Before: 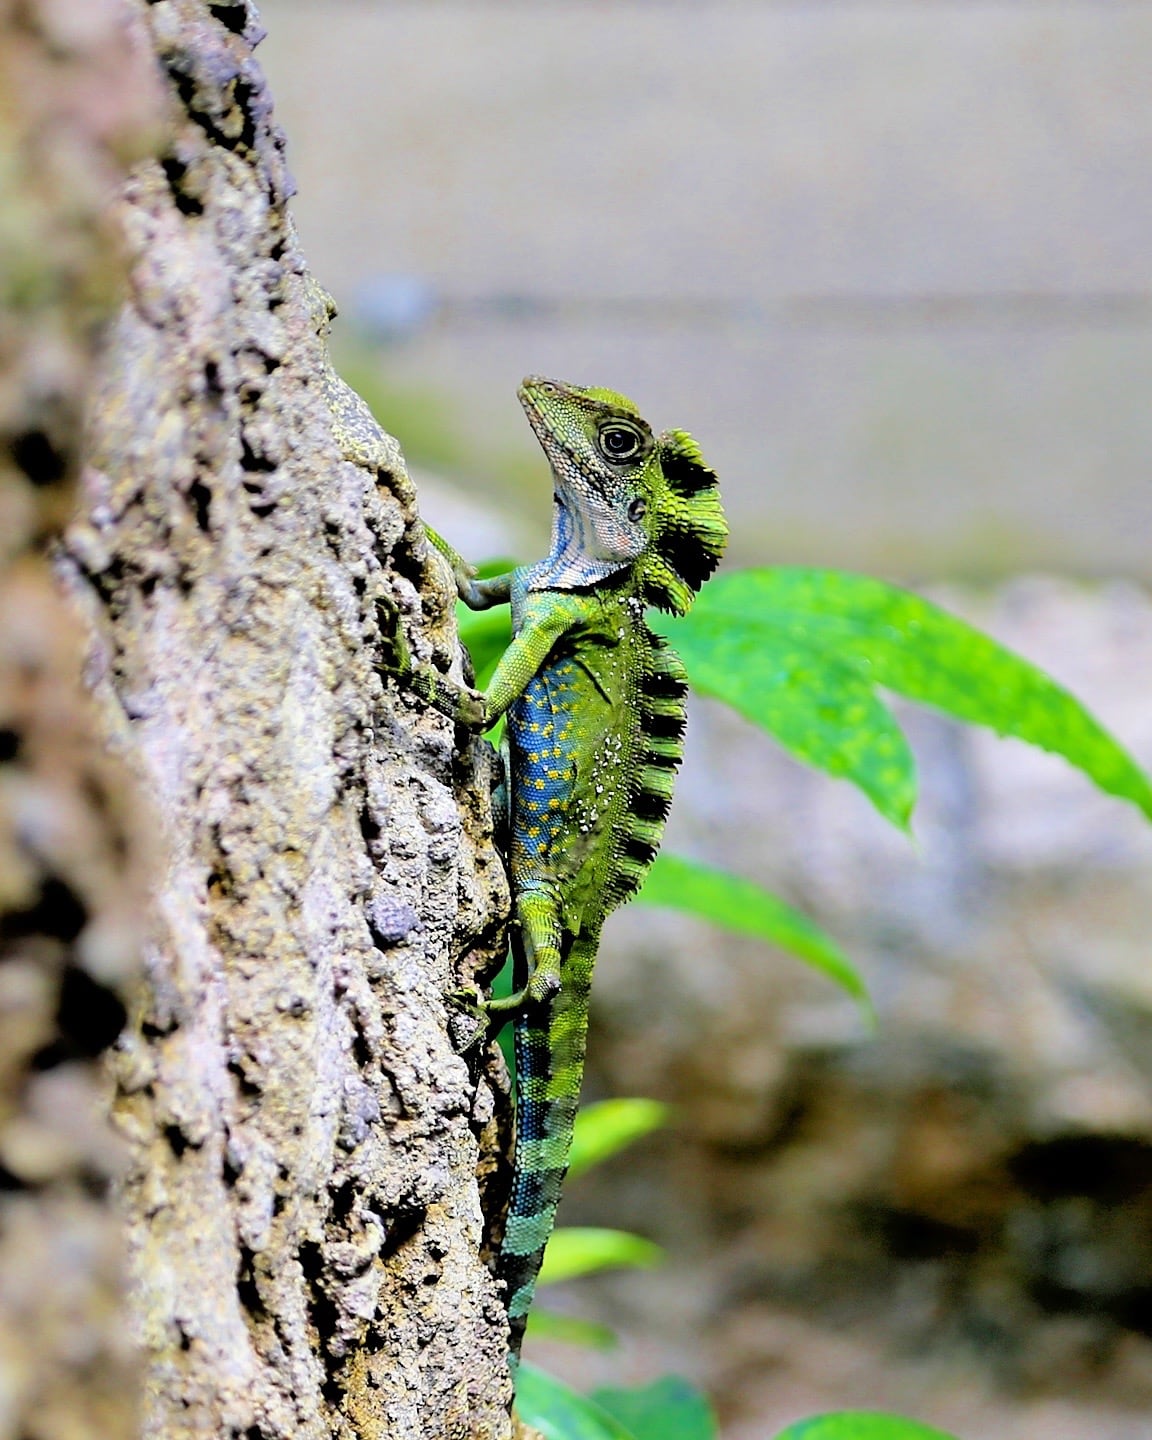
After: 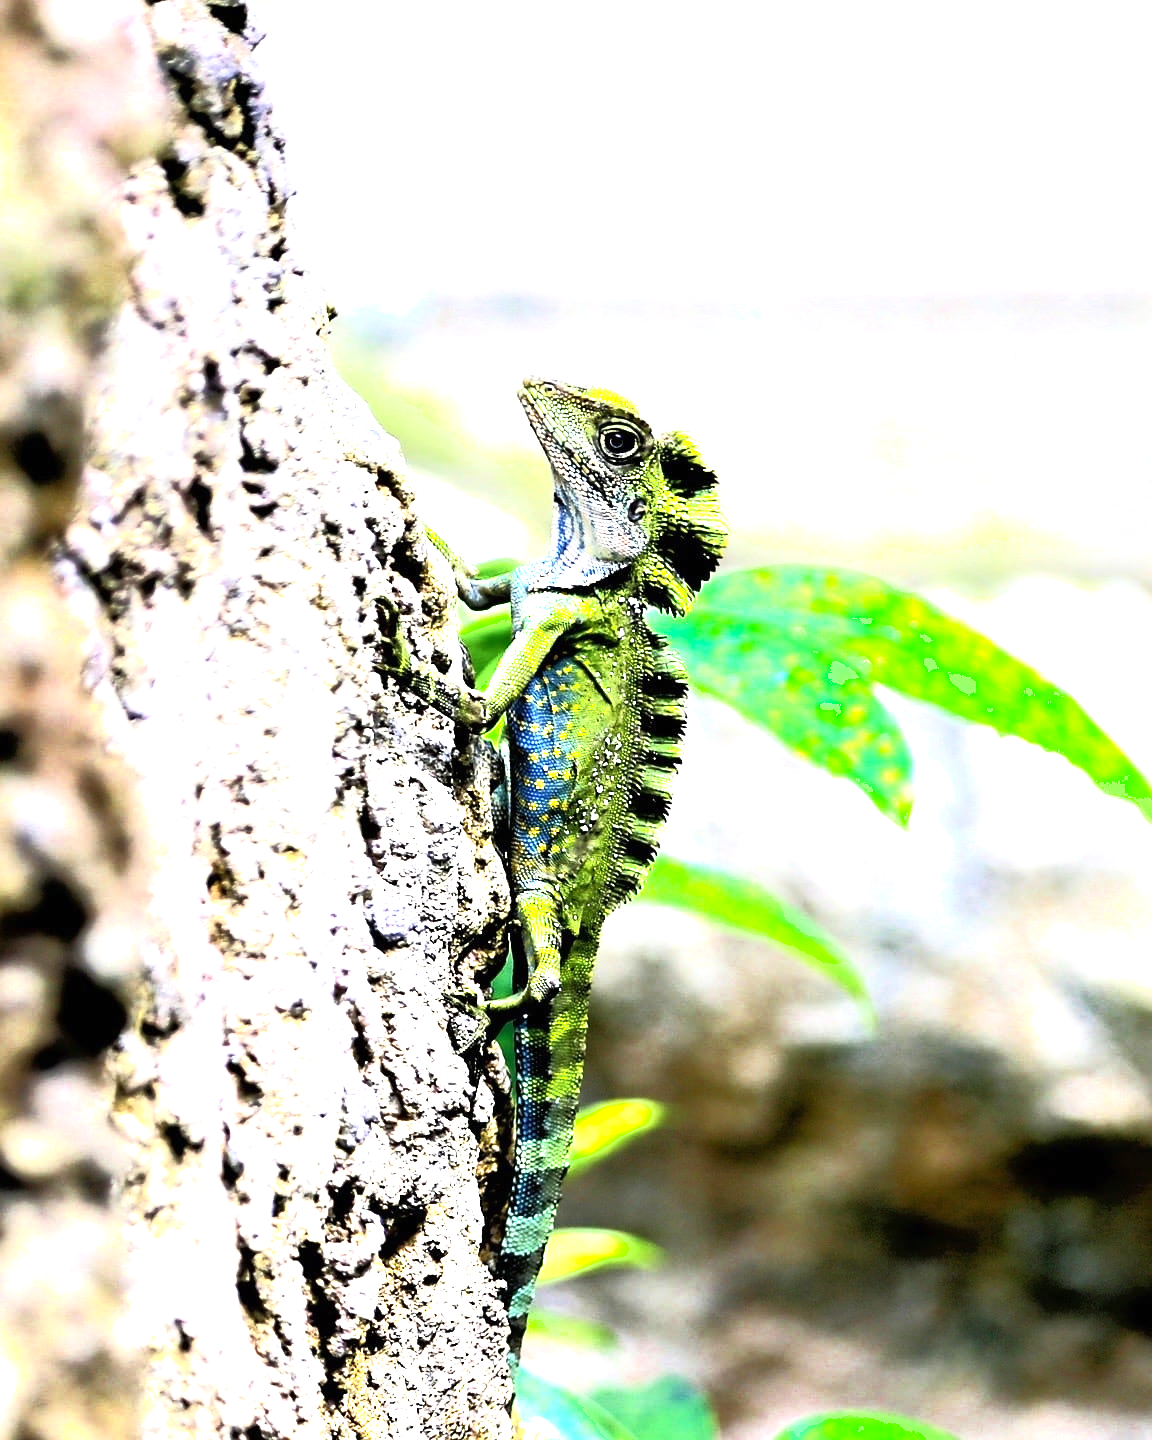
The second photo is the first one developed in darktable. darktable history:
exposure: black level correction 0, exposure 1.3 EV, compensate highlight preservation false
rgb curve: curves: ch0 [(0, 0) (0.415, 0.237) (1, 1)]
shadows and highlights: shadows 0, highlights 40
